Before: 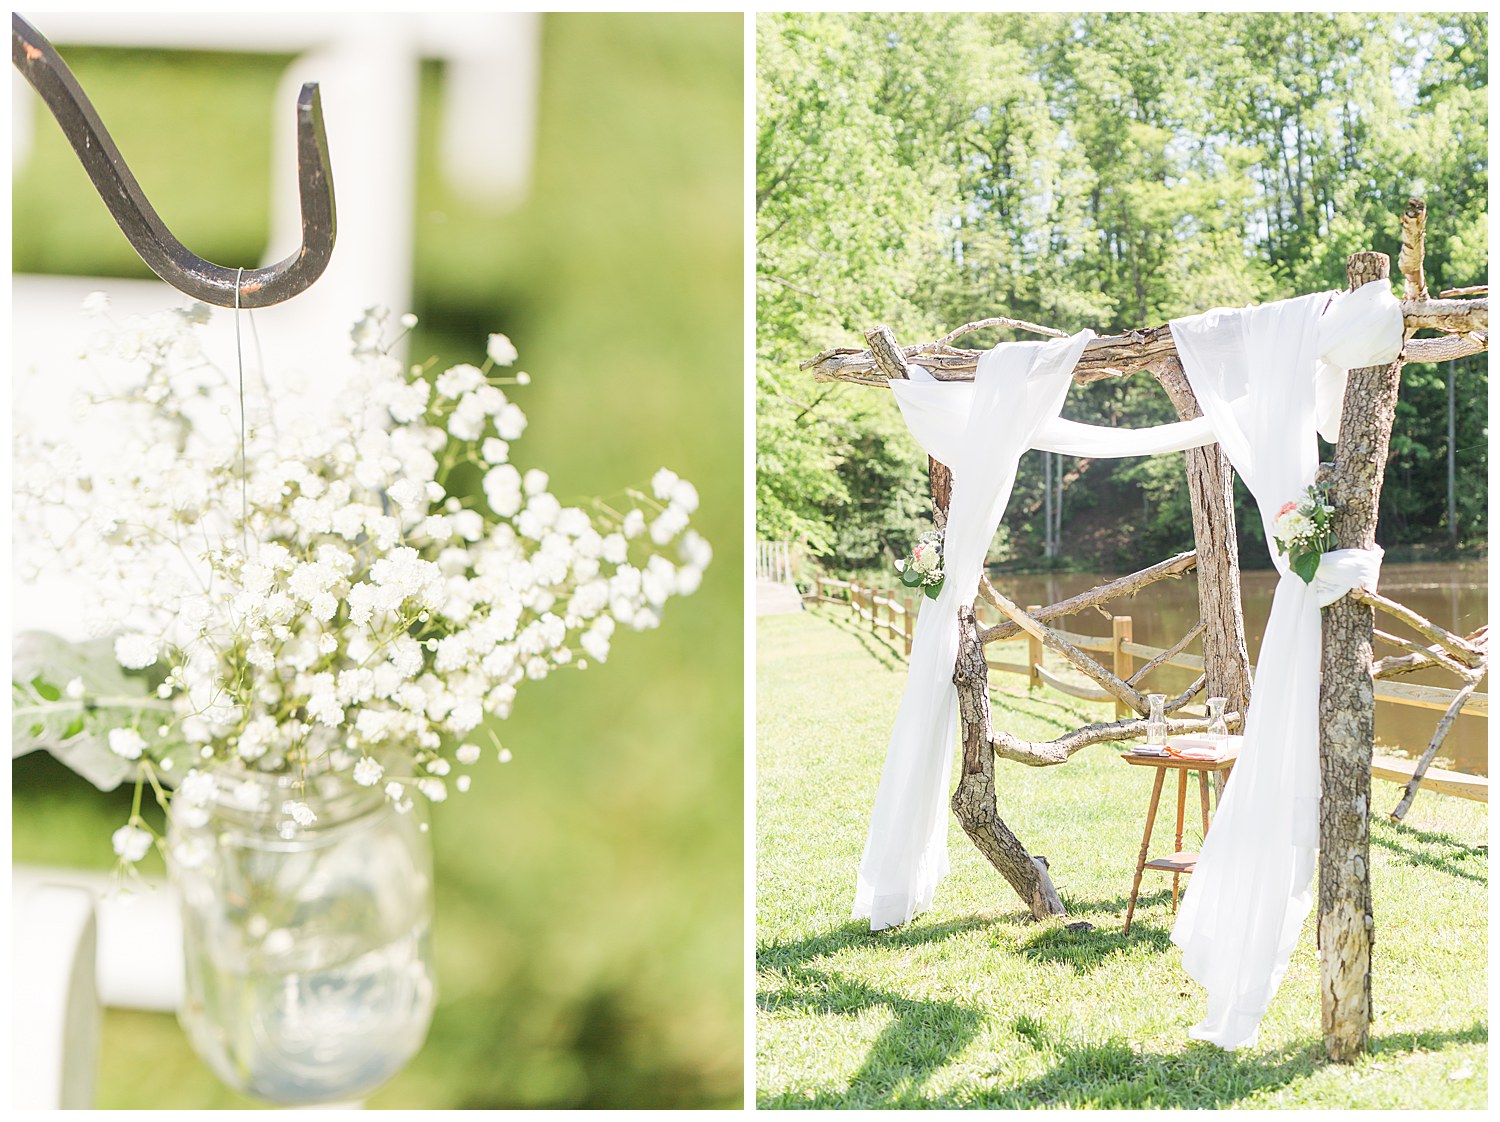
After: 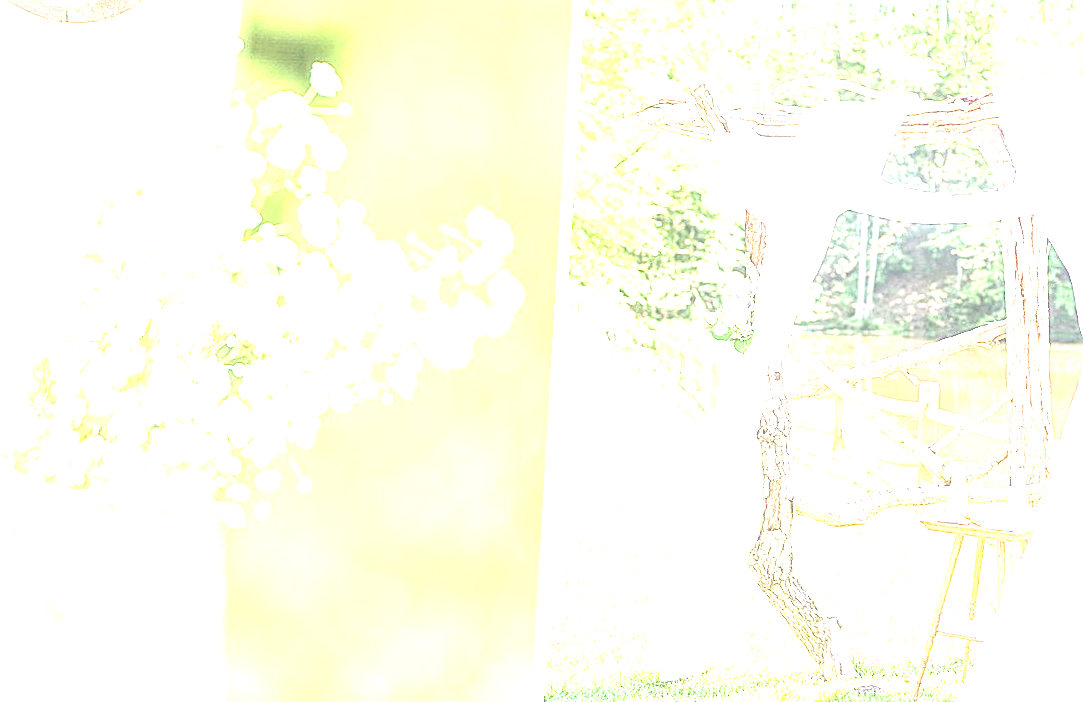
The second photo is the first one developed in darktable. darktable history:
exposure: black level correction 0, exposure 2 EV, compensate highlight preservation false
sharpen: on, module defaults
local contrast: highlights 66%, shadows 33%, detail 166%, midtone range 0.2
crop and rotate: angle -3.37°, left 9.79%, top 20.73%, right 12.42%, bottom 11.82%
contrast brightness saturation: contrast 0.05
